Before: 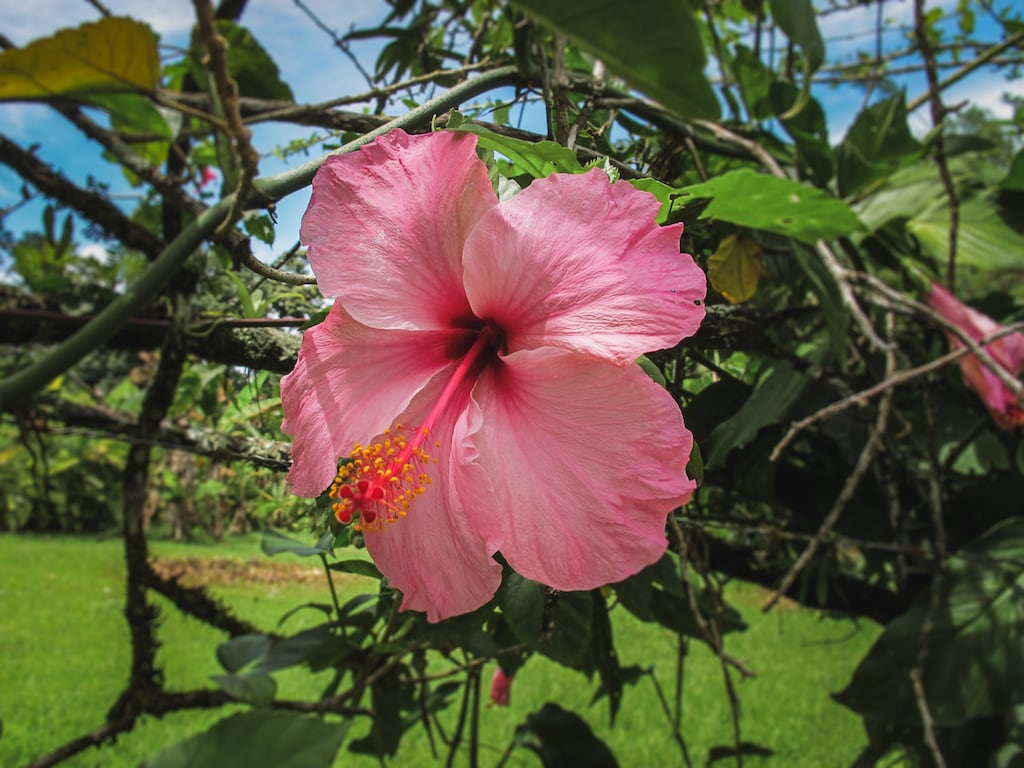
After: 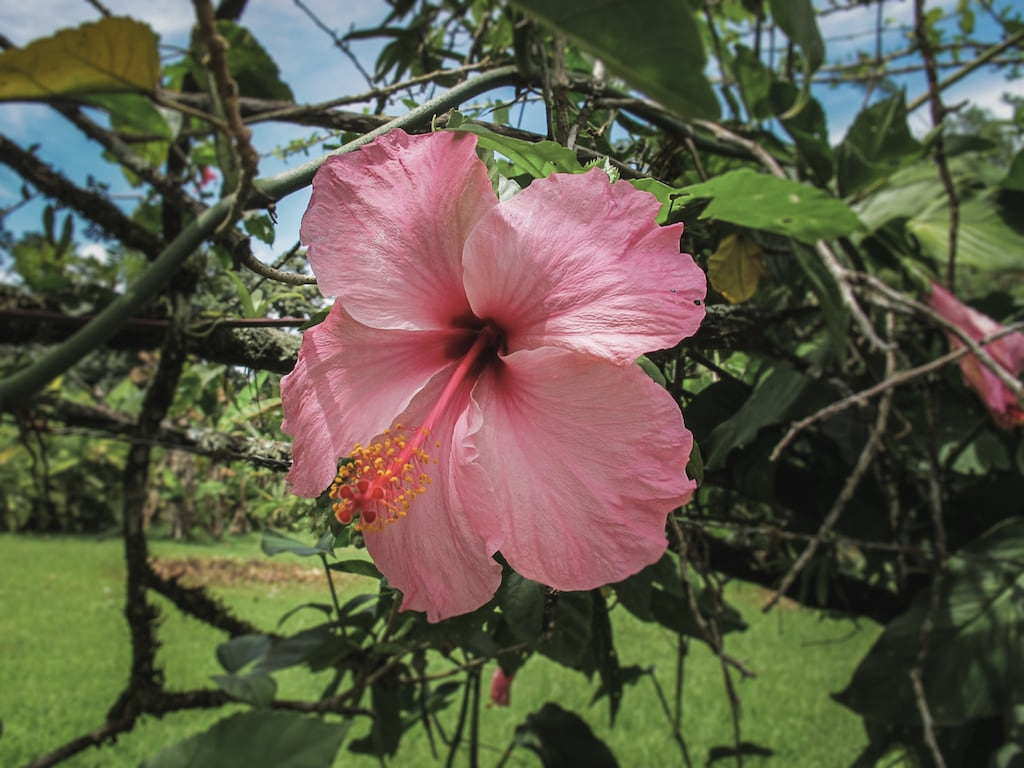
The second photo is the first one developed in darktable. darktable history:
color correction: highlights b* 0.026, saturation 0.767
